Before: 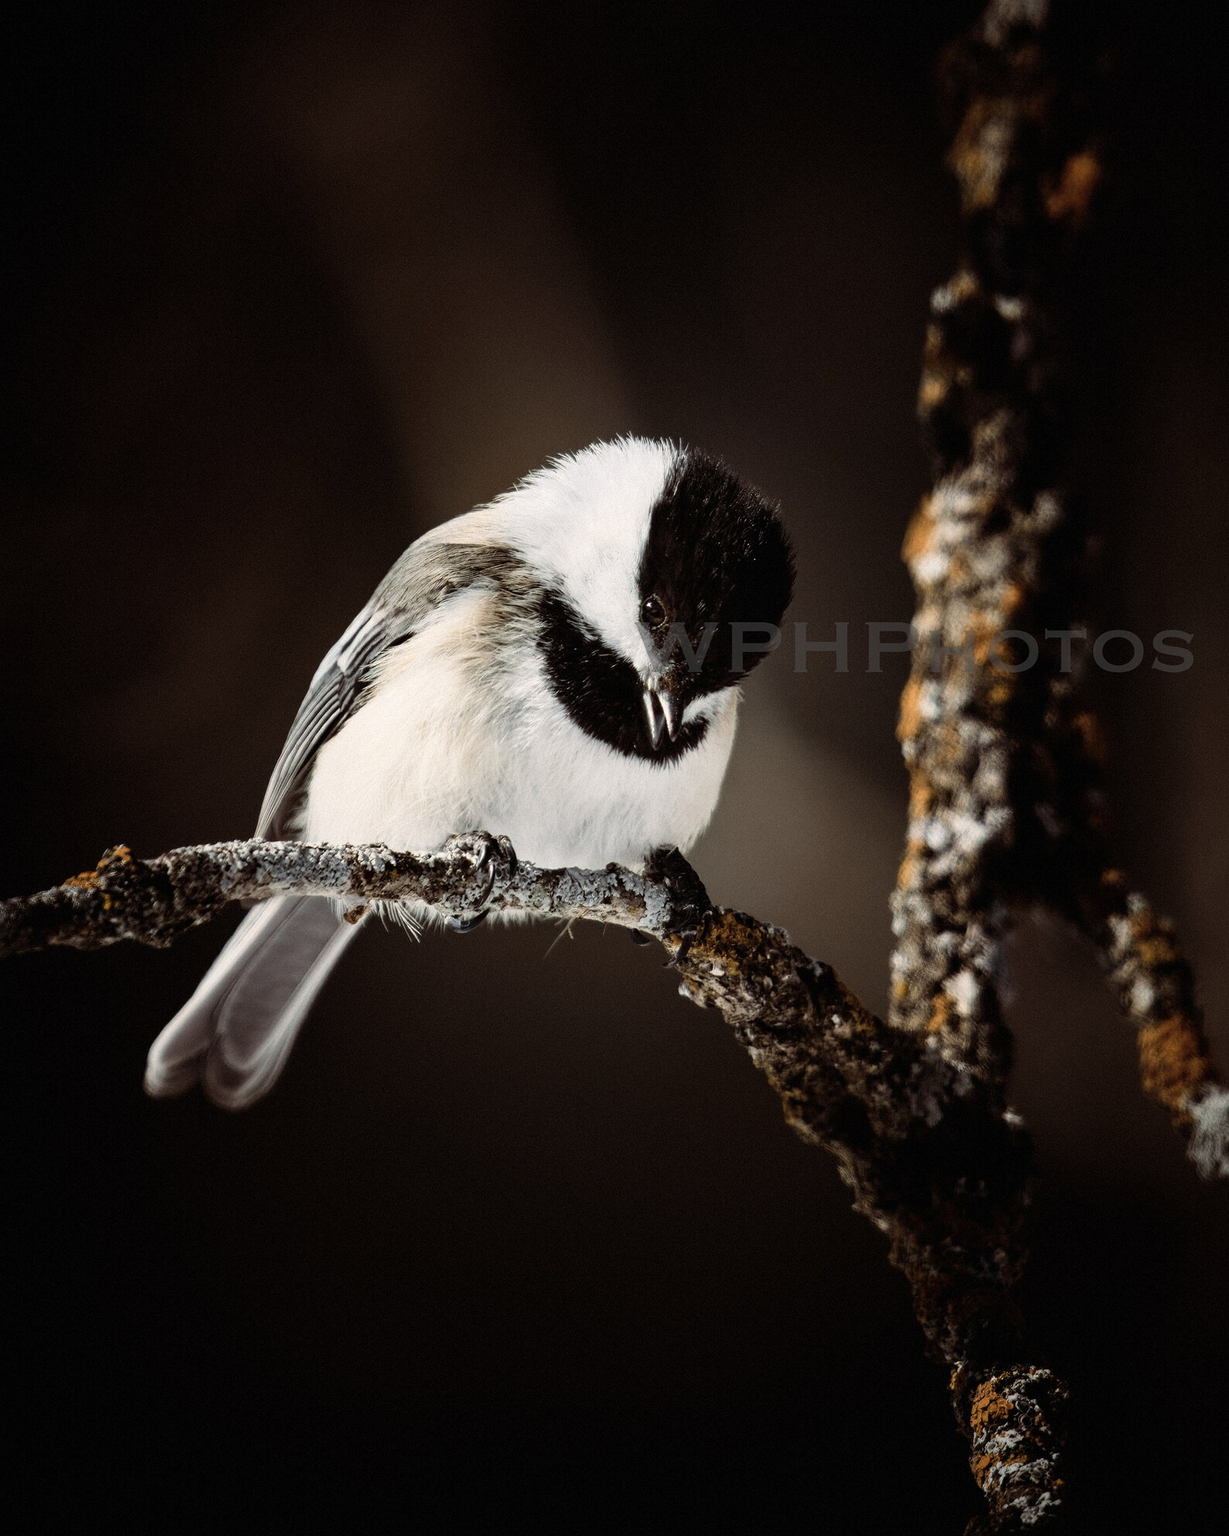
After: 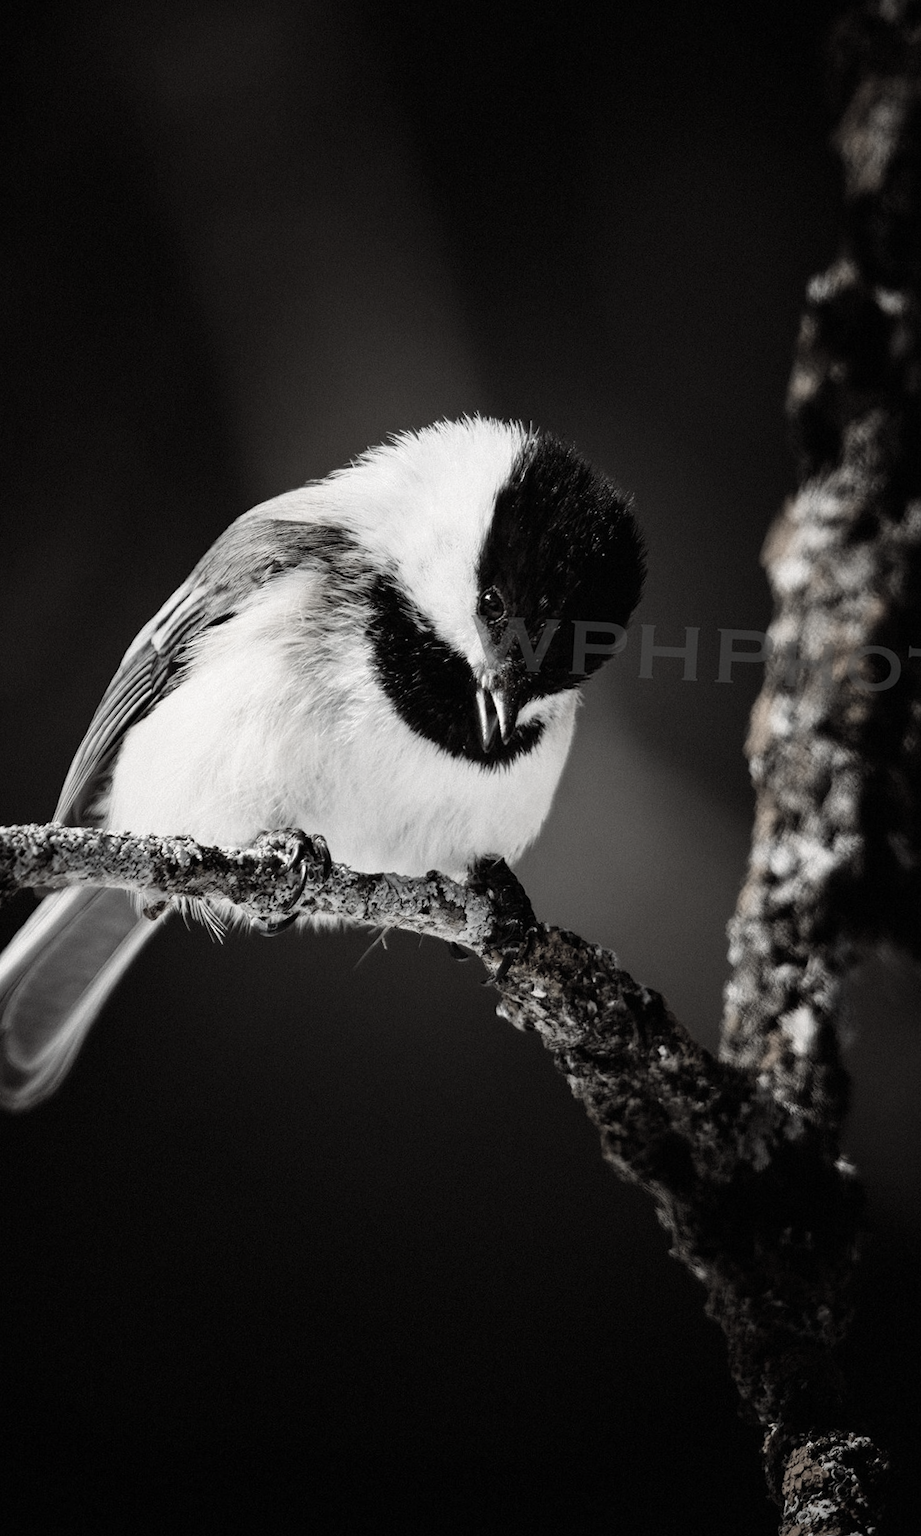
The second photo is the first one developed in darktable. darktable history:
crop and rotate: angle -3.2°, left 14.183%, top 0.036%, right 10.929%, bottom 0.074%
color correction: highlights b* 0.046, saturation 0.187
